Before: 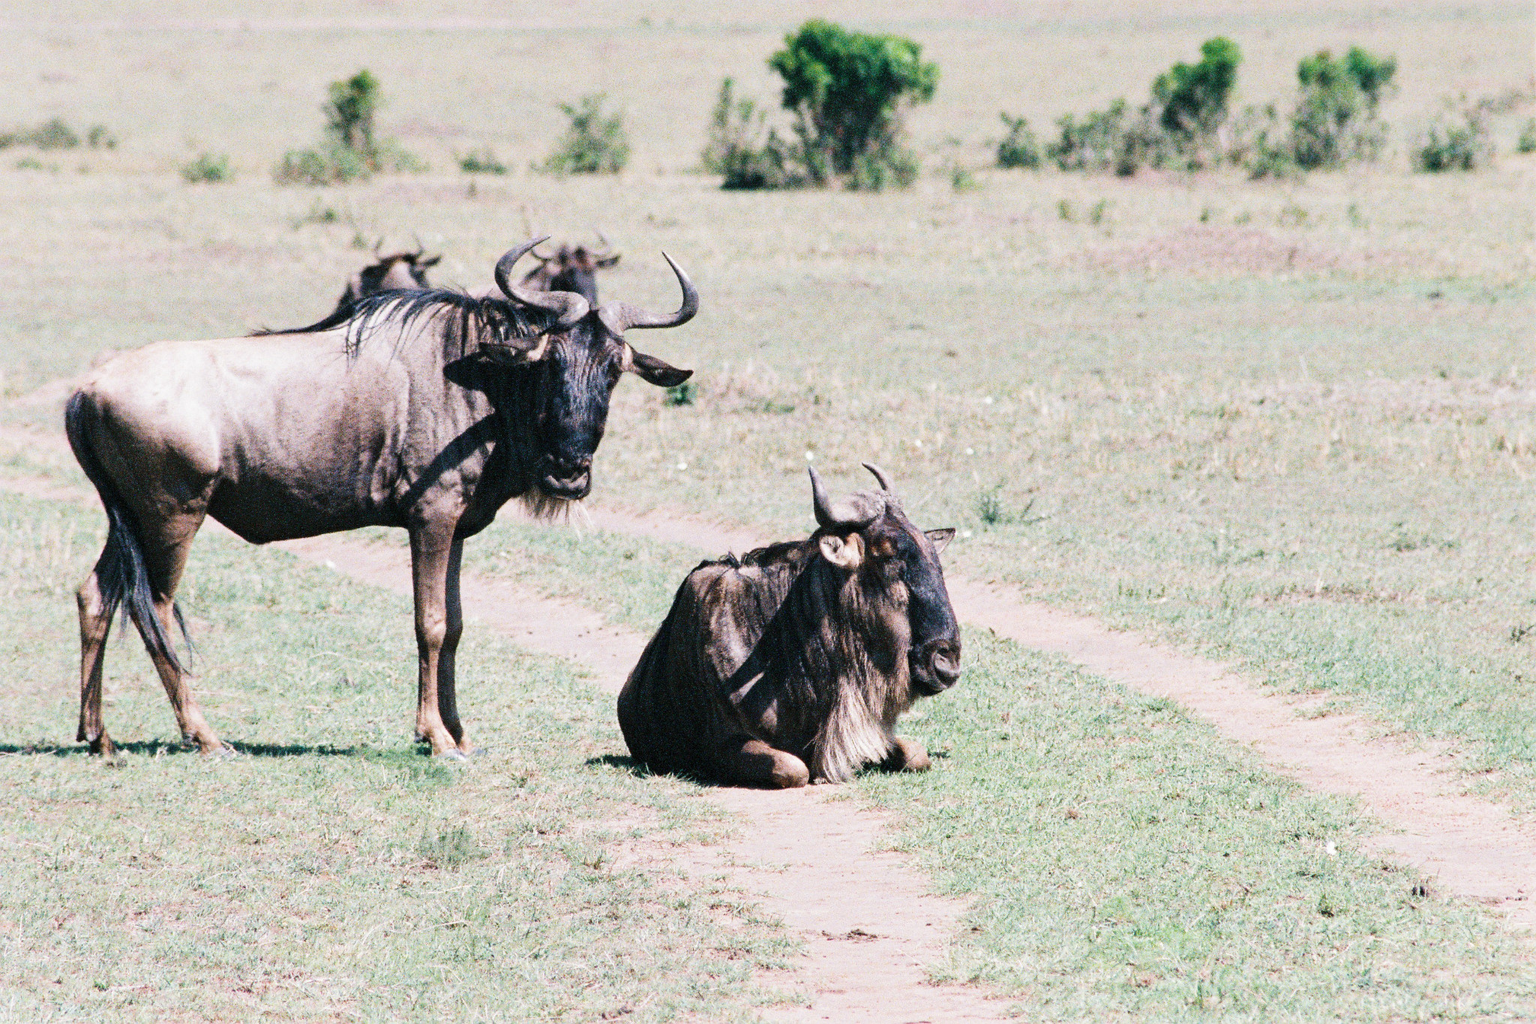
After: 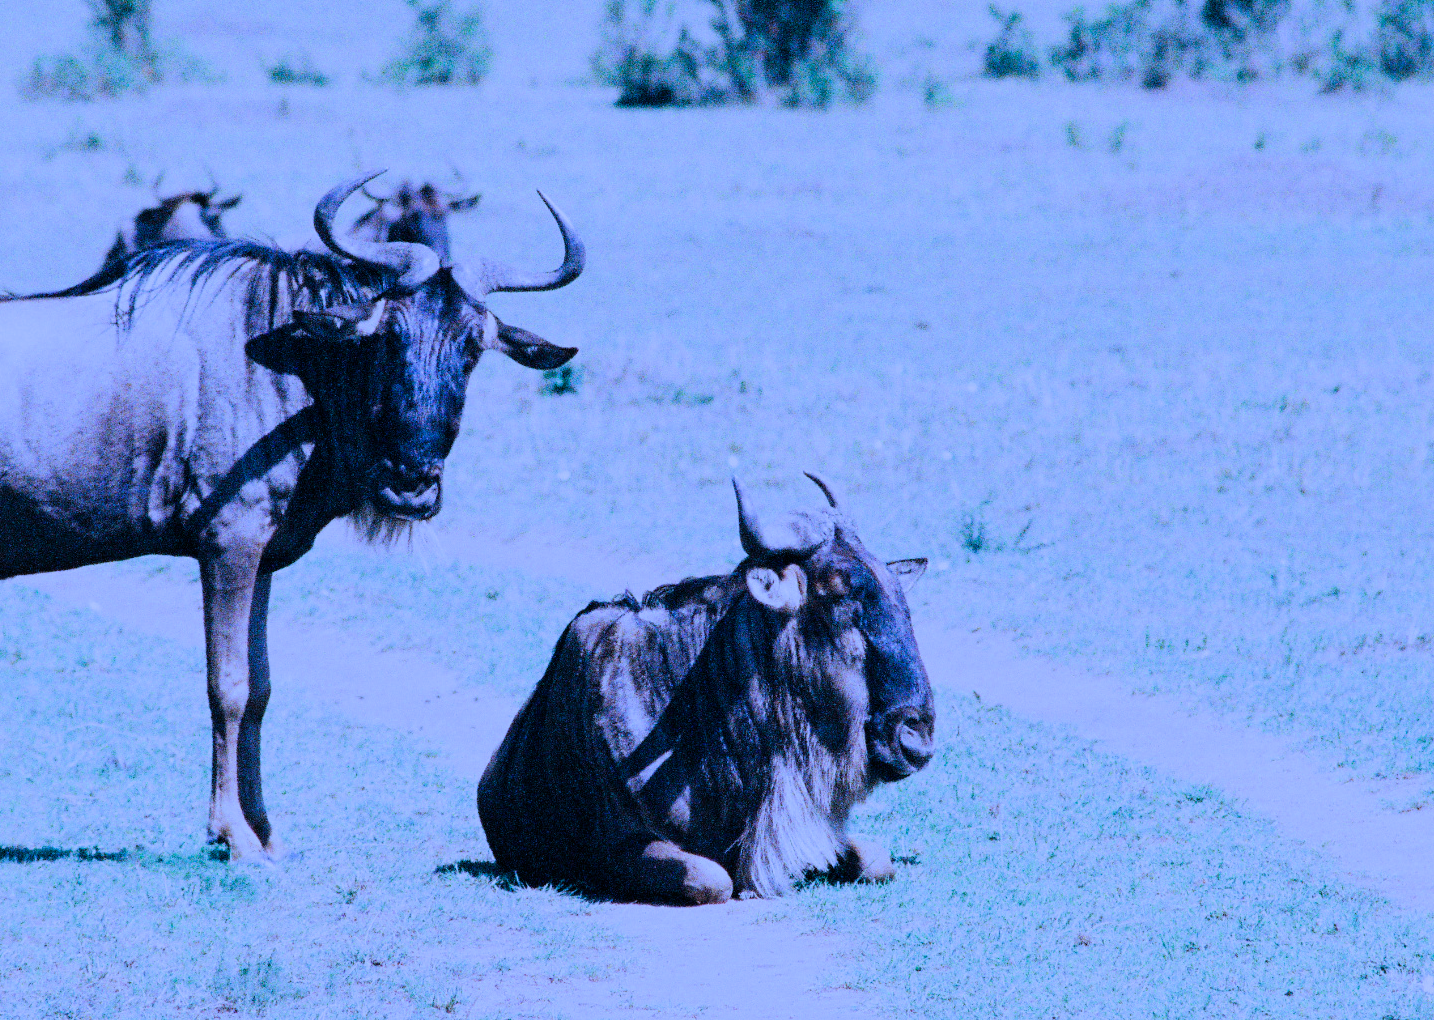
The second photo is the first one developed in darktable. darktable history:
filmic rgb: black relative exposure -8.14 EV, white relative exposure 3.77 EV, hardness 4.46
crop and rotate: left 16.917%, top 10.726%, right 13.023%, bottom 14.546%
color calibration: illuminant custom, x 0.46, y 0.428, temperature 2600.79 K, saturation algorithm version 1 (2020)
